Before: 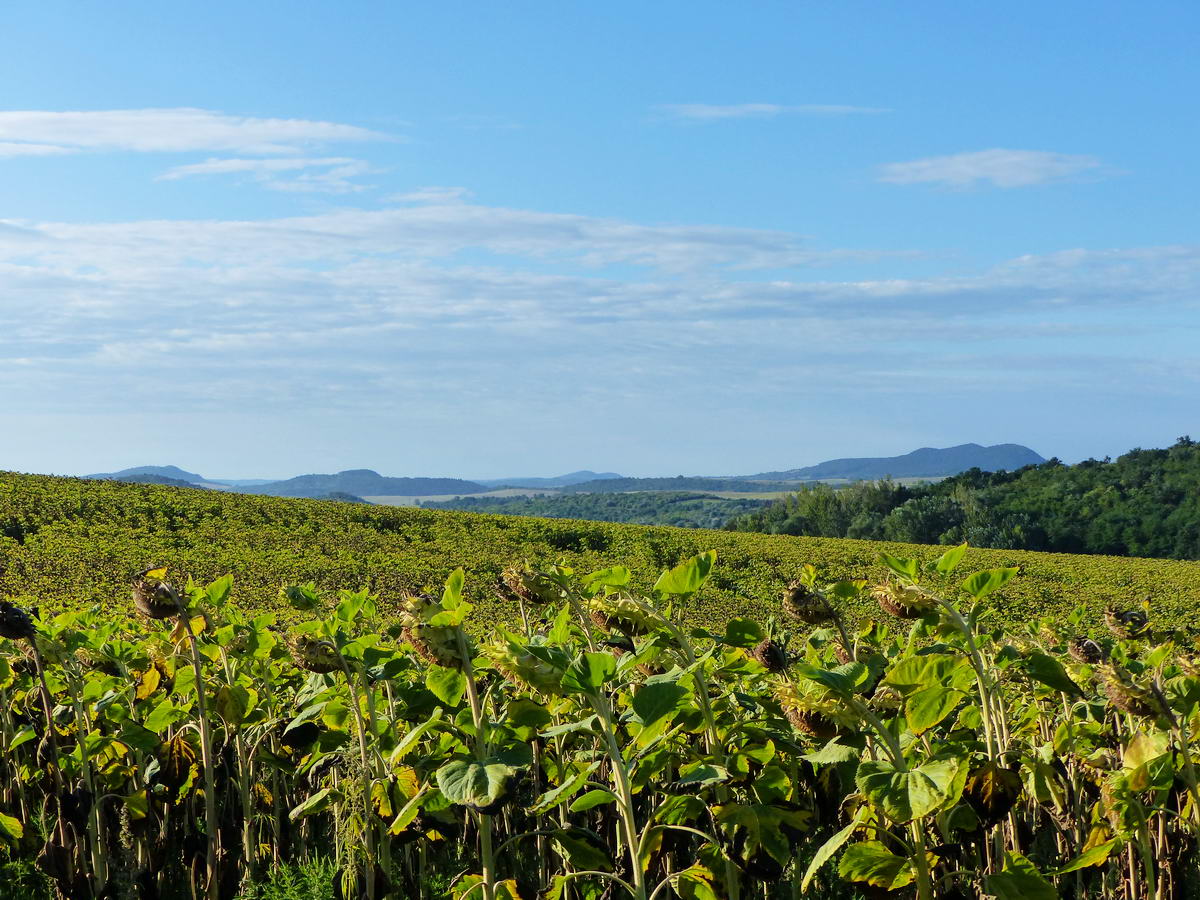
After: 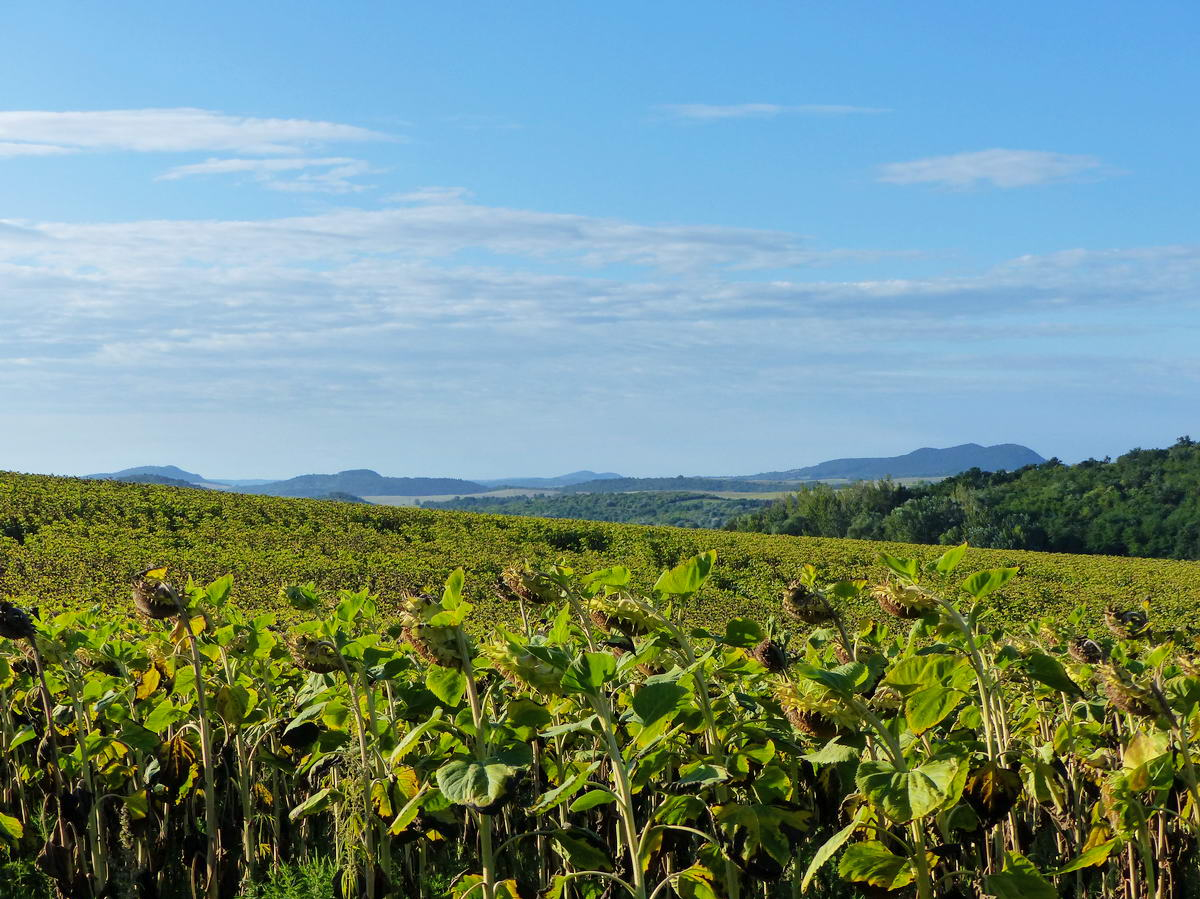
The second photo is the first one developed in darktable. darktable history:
tone equalizer: on, module defaults
shadows and highlights: shadows 25, highlights -24.38
crop: bottom 0.067%
